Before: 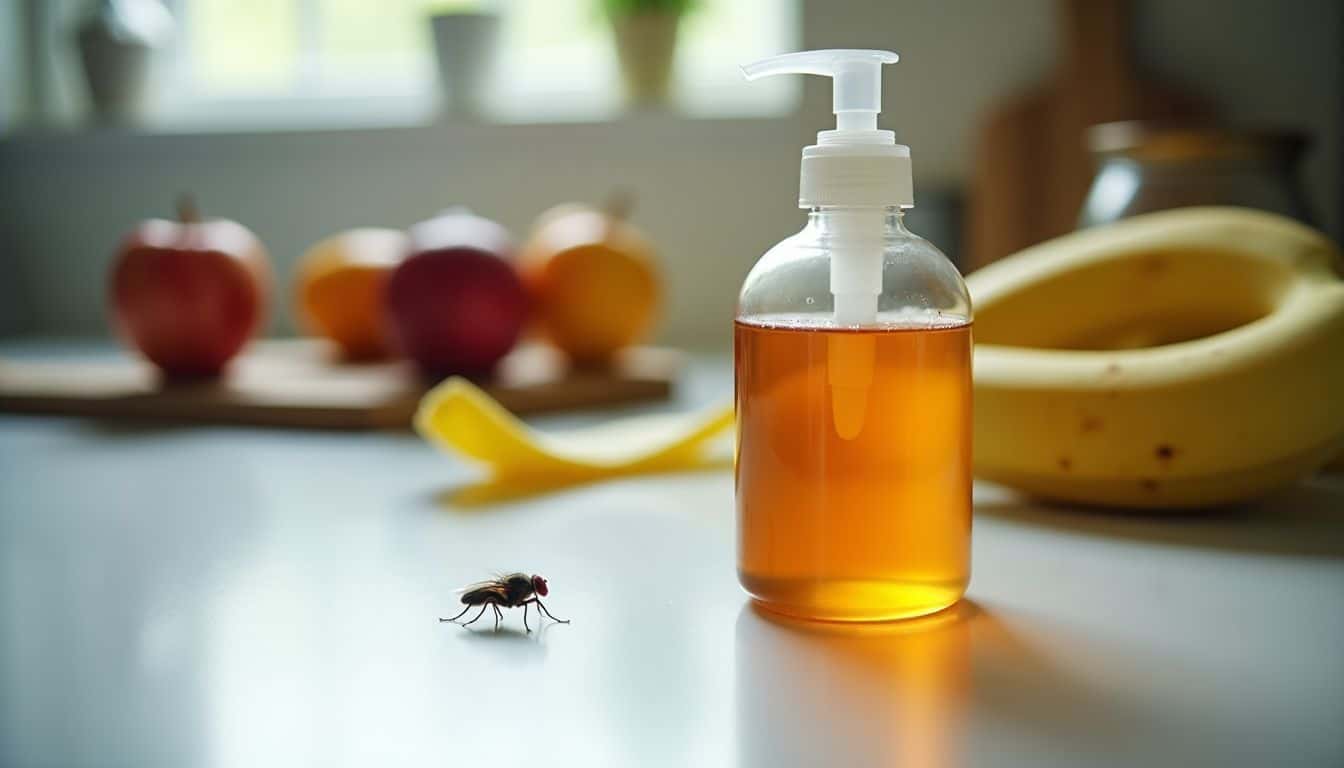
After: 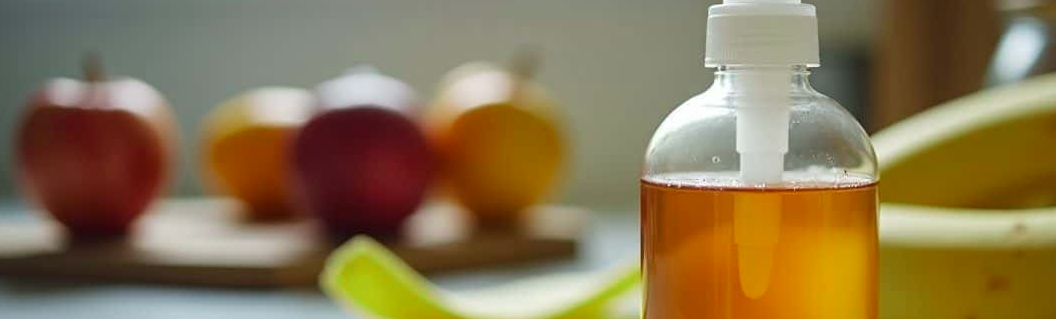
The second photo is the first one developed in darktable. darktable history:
crop: left 7.036%, top 18.398%, right 14.379%, bottom 40.043%
color zones: curves: ch2 [(0, 0.5) (0.143, 0.517) (0.286, 0.571) (0.429, 0.522) (0.571, 0.5) (0.714, 0.5) (0.857, 0.5) (1, 0.5)]
